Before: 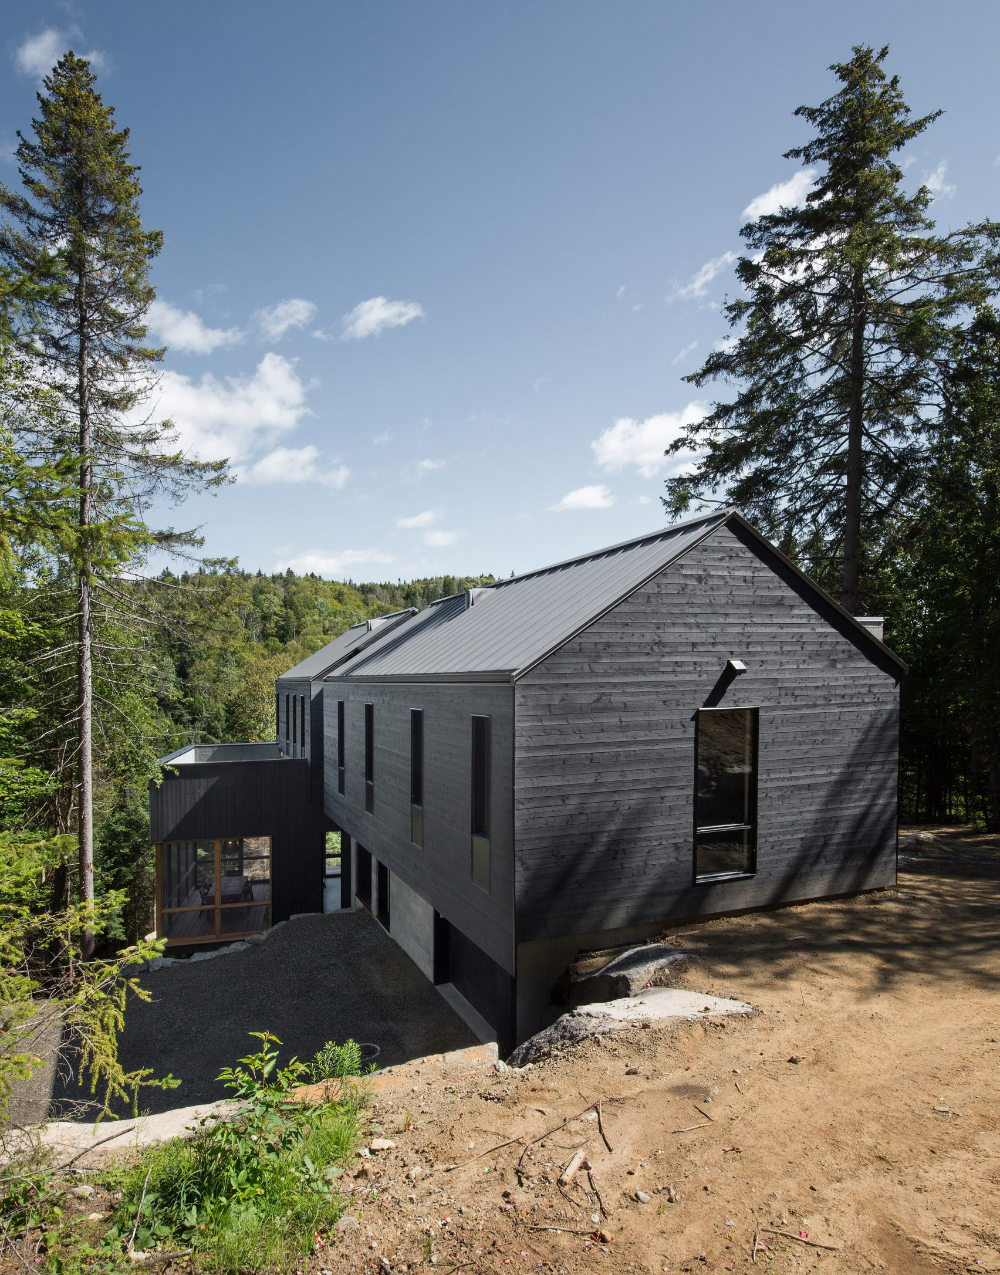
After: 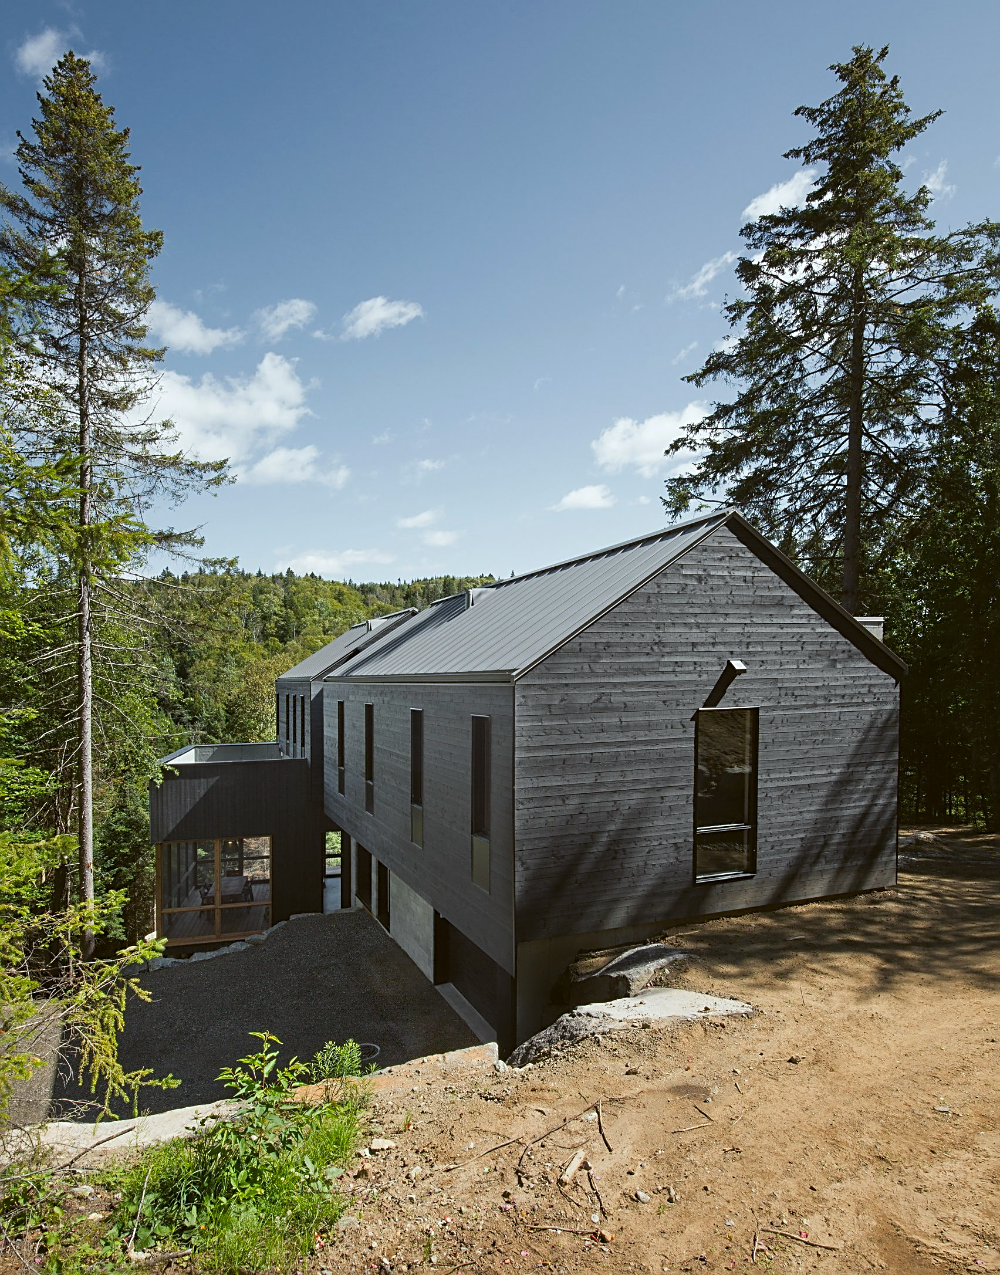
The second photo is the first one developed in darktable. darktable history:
sharpen: on, module defaults
color balance: lift [1.004, 1.002, 1.002, 0.998], gamma [1, 1.007, 1.002, 0.993], gain [1, 0.977, 1.013, 1.023], contrast -3.64%
color balance rgb: shadows fall-off 101%, linear chroma grading › mid-tones 7.63%, perceptual saturation grading › mid-tones 11.68%, mask middle-gray fulcrum 22.45%, global vibrance 10.11%, saturation formula JzAzBz (2021)
